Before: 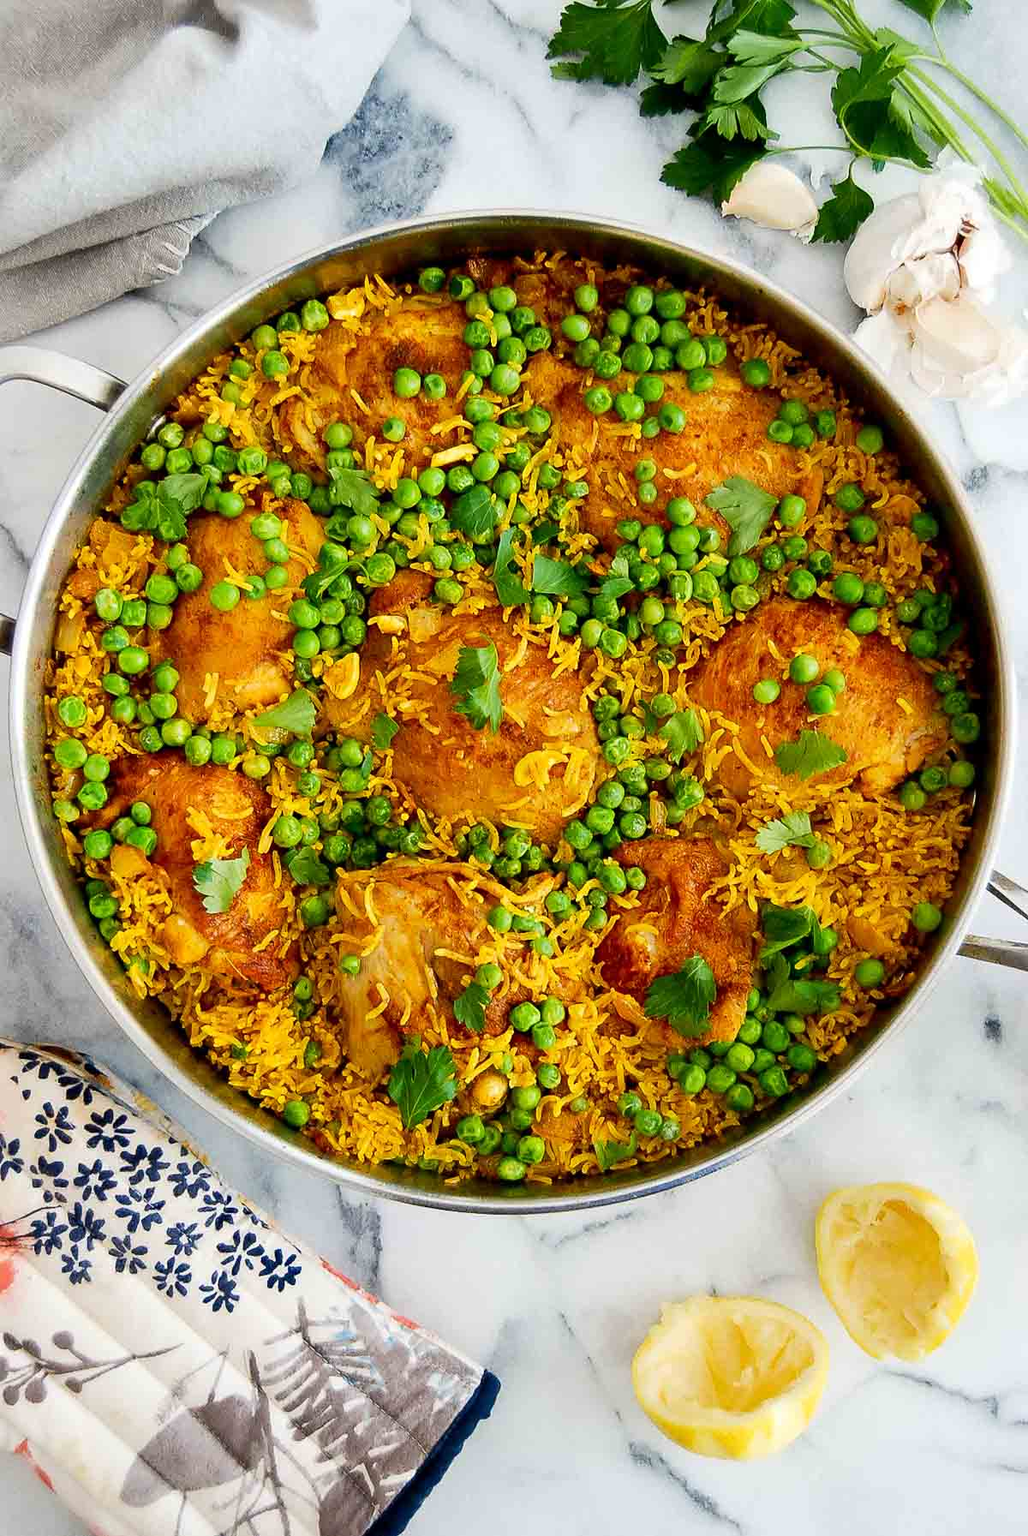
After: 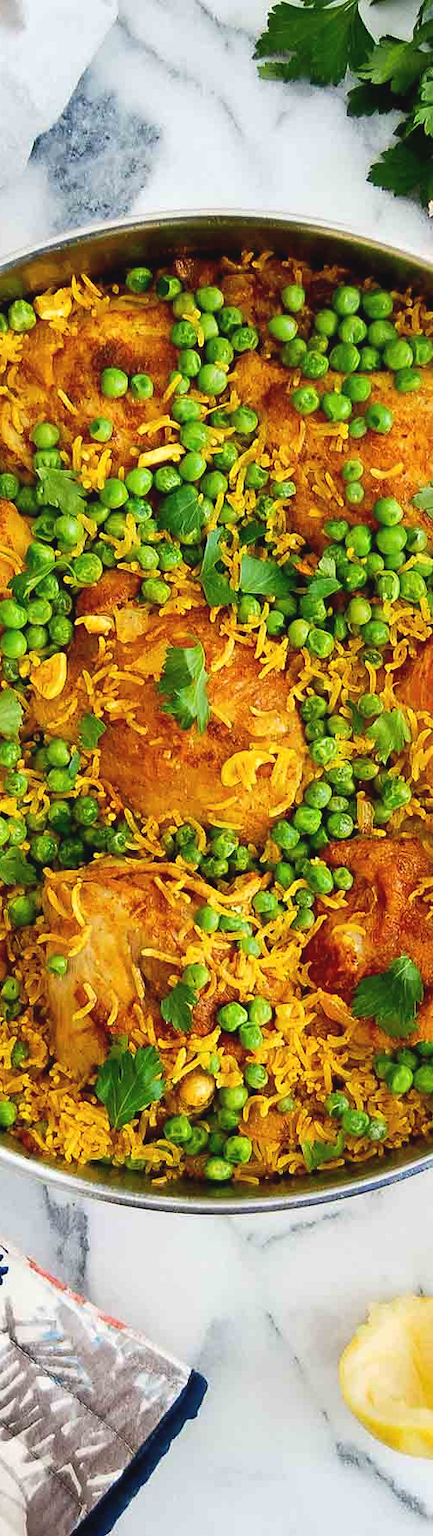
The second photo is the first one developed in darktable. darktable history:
crop: left 28.583%, right 29.231%
exposure: black level correction -0.005, exposure 0.054 EV, compensate highlight preservation false
